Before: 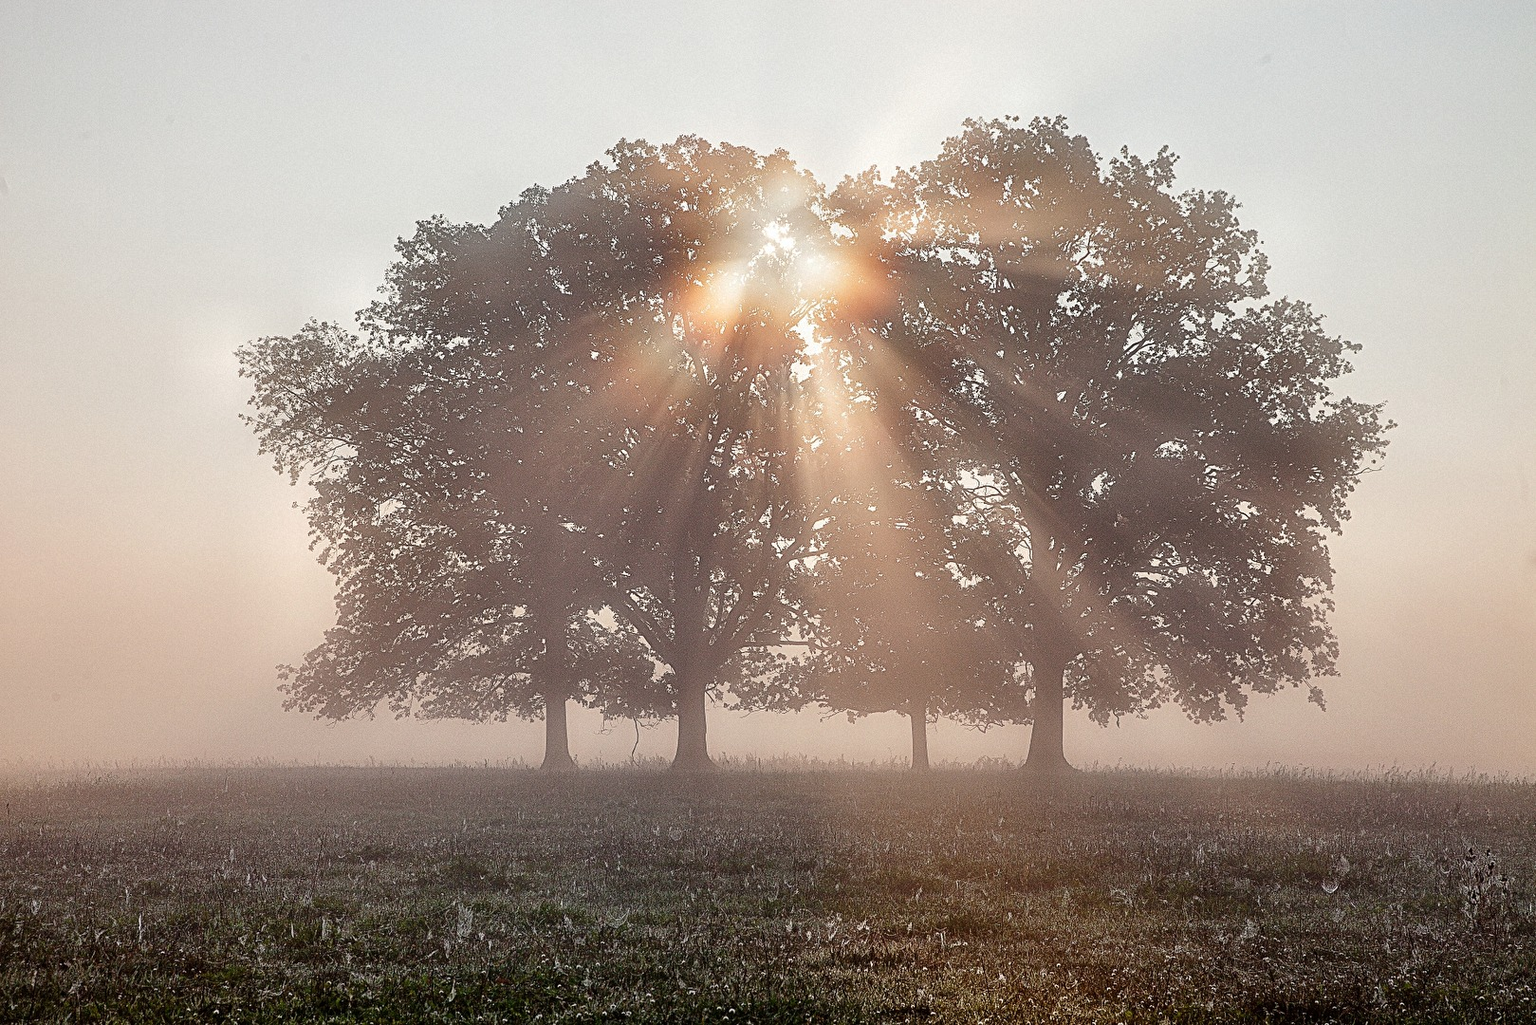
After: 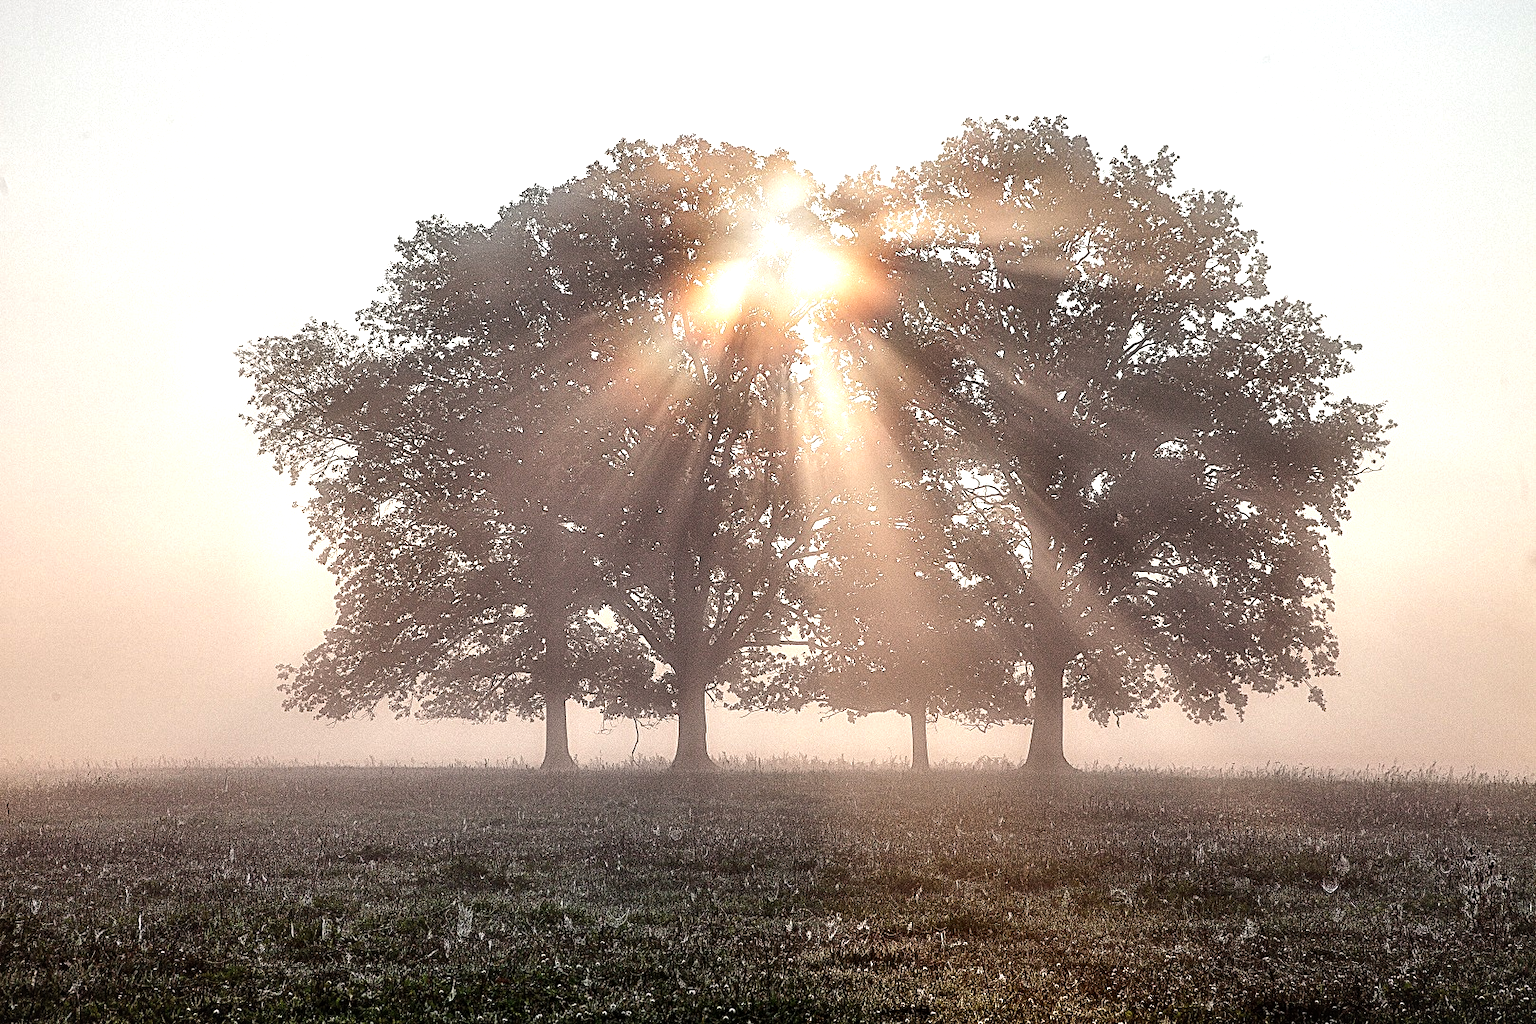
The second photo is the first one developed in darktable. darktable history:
tone equalizer: -8 EV -0.761 EV, -7 EV -0.666 EV, -6 EV -0.612 EV, -5 EV -0.383 EV, -3 EV 0.402 EV, -2 EV 0.6 EV, -1 EV 0.7 EV, +0 EV 0.764 EV, edges refinement/feathering 500, mask exposure compensation -1.57 EV, preserve details no
local contrast: on, module defaults
